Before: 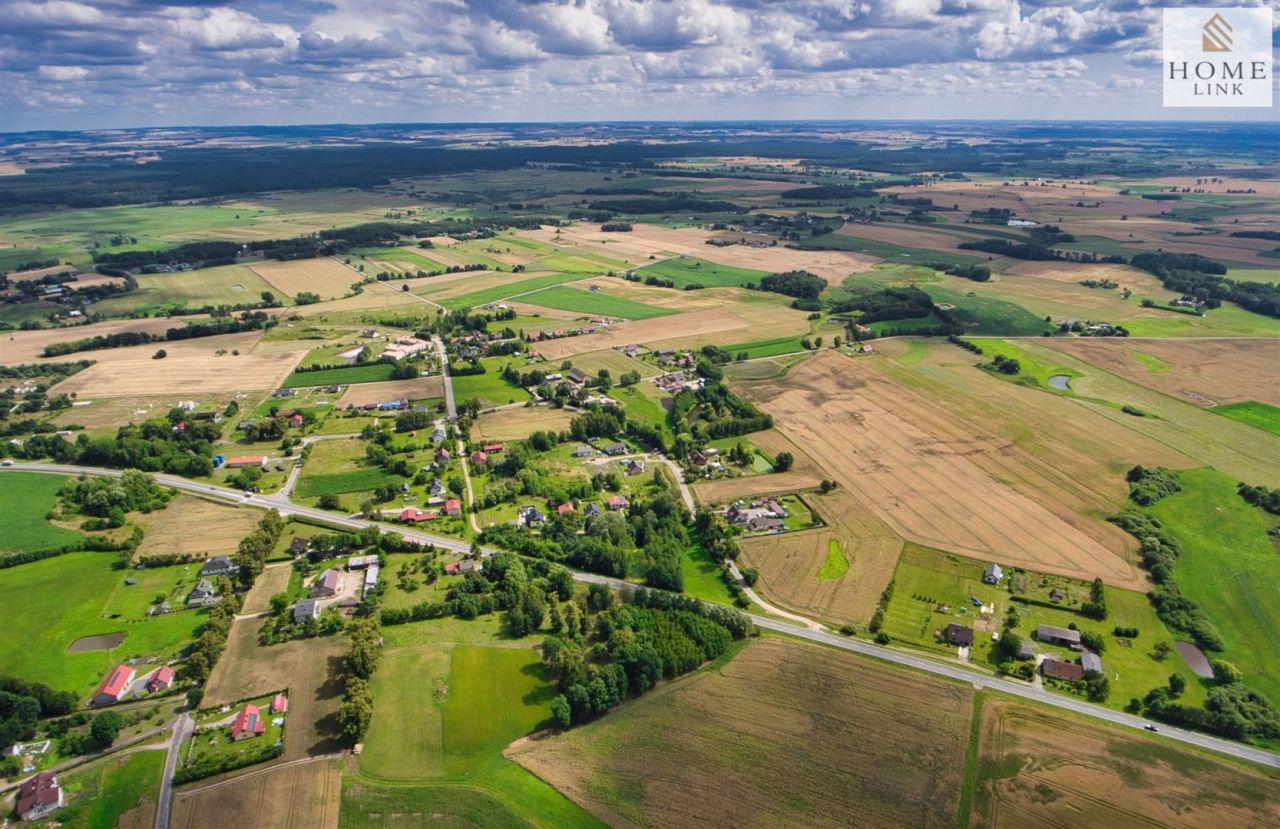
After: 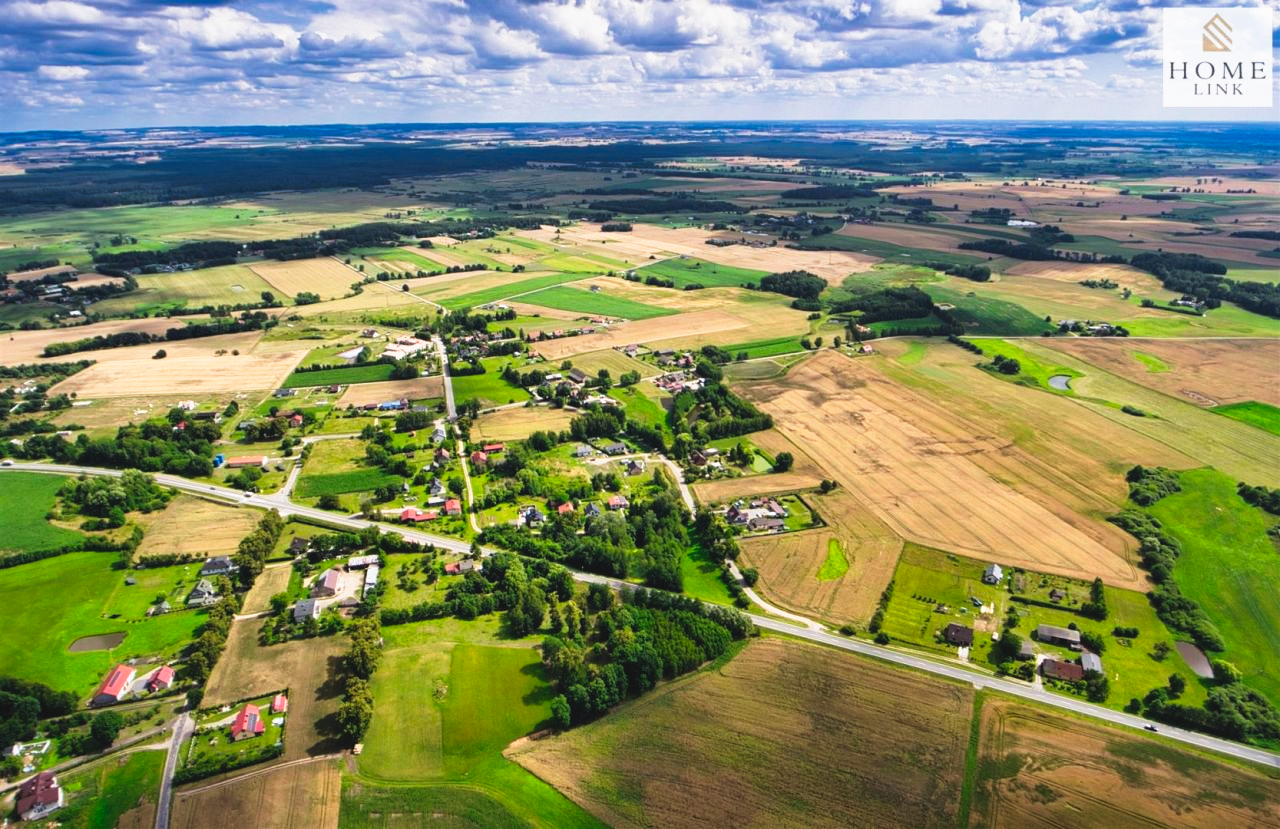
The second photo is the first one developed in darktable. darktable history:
white balance: emerald 1
tone curve: curves: ch0 [(0, 0) (0.003, 0.063) (0.011, 0.063) (0.025, 0.063) (0.044, 0.066) (0.069, 0.071) (0.1, 0.09) (0.136, 0.116) (0.177, 0.144) (0.224, 0.192) (0.277, 0.246) (0.335, 0.311) (0.399, 0.399) (0.468, 0.49) (0.543, 0.589) (0.623, 0.709) (0.709, 0.827) (0.801, 0.918) (0.898, 0.969) (1, 1)], preserve colors none
